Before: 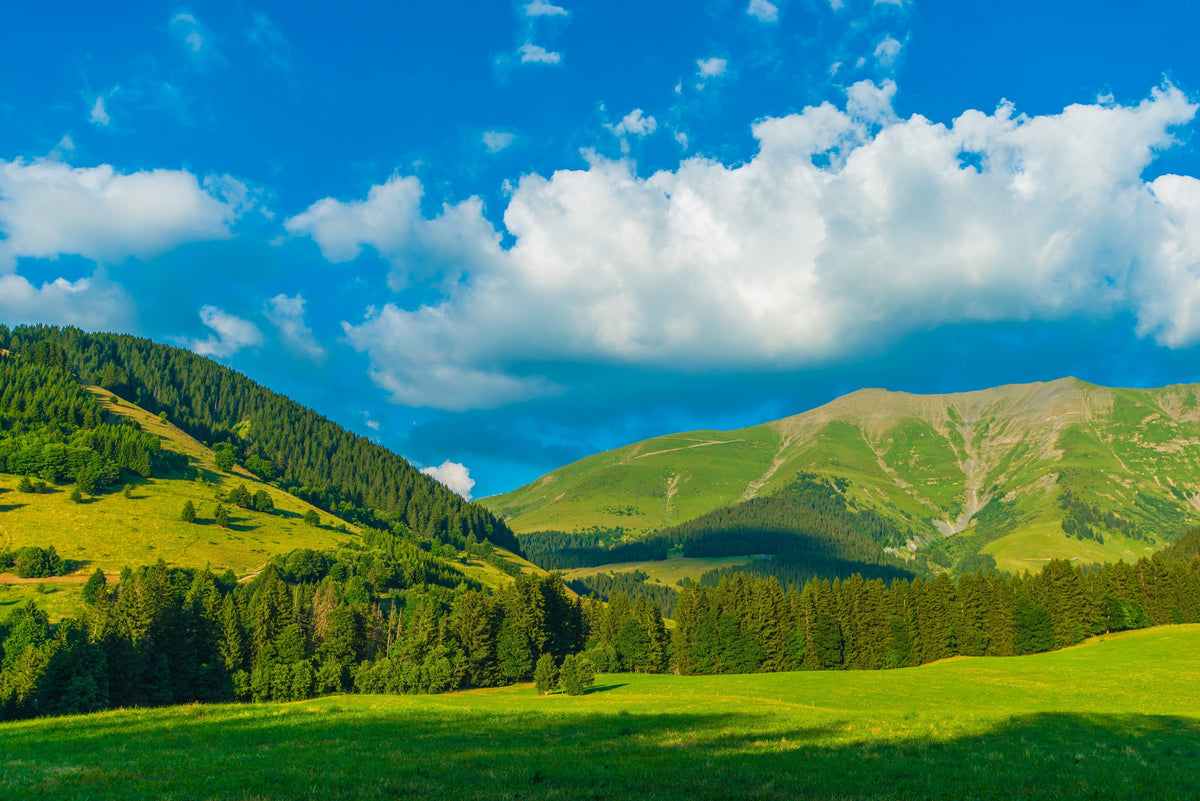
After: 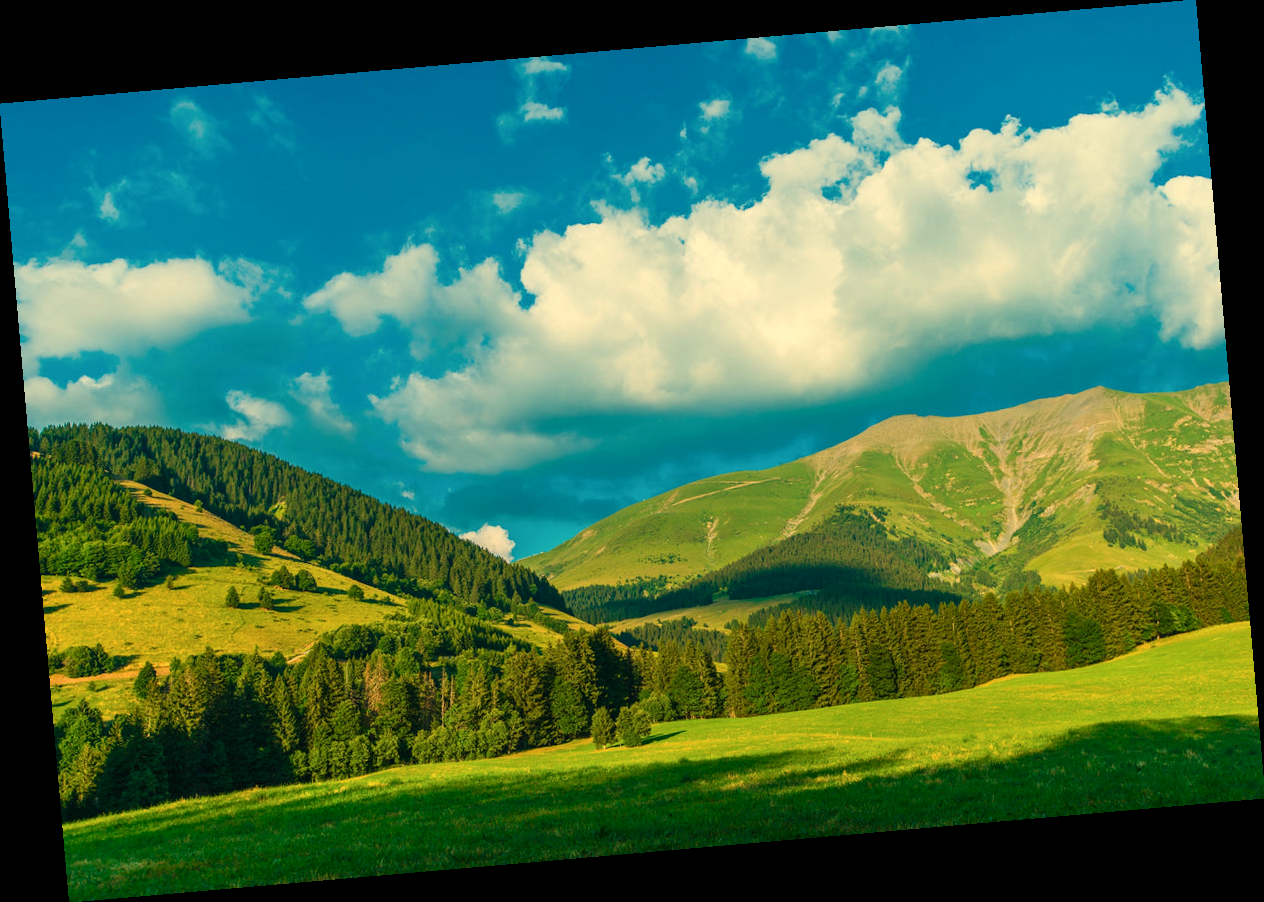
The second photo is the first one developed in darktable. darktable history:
contrast brightness saturation: contrast 0.14
rotate and perspective: rotation -4.98°, automatic cropping off
white balance: red 1.08, blue 0.791
